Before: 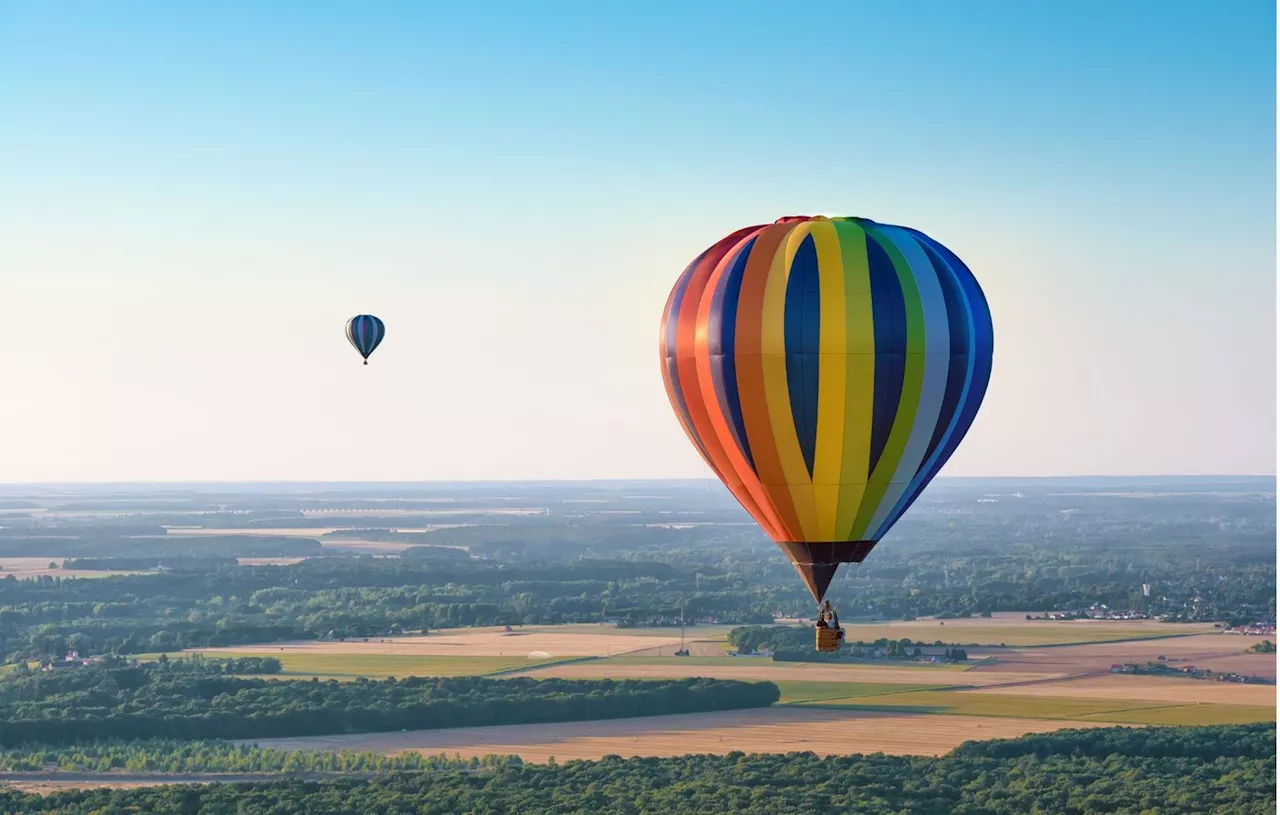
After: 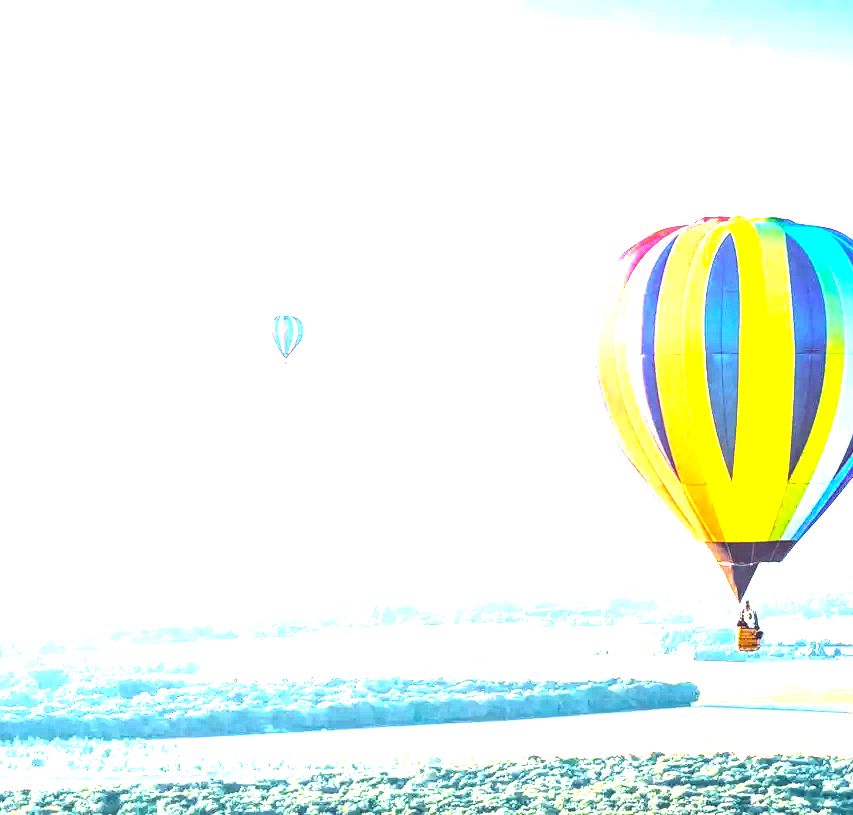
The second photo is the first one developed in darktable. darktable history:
color balance rgb: global offset › chroma 0.066%, global offset › hue 253.38°, perceptual saturation grading › global saturation 20%, perceptual saturation grading › highlights -24.715%, perceptual saturation grading › shadows 49.96%, perceptual brilliance grading › global brilliance 29.81%, perceptual brilliance grading › highlights 50.652%, perceptual brilliance grading › mid-tones 50.494%, perceptual brilliance grading › shadows -22.401%, global vibrance 5.863%
local contrast: detail 130%
crop and rotate: left 6.321%, right 27.017%
tone equalizer: -7 EV 0.141 EV, -6 EV 0.632 EV, -5 EV 1.14 EV, -4 EV 1.36 EV, -3 EV 1.16 EV, -2 EV 0.6 EV, -1 EV 0.153 EV, edges refinement/feathering 500, mask exposure compensation -1.57 EV, preserve details no
